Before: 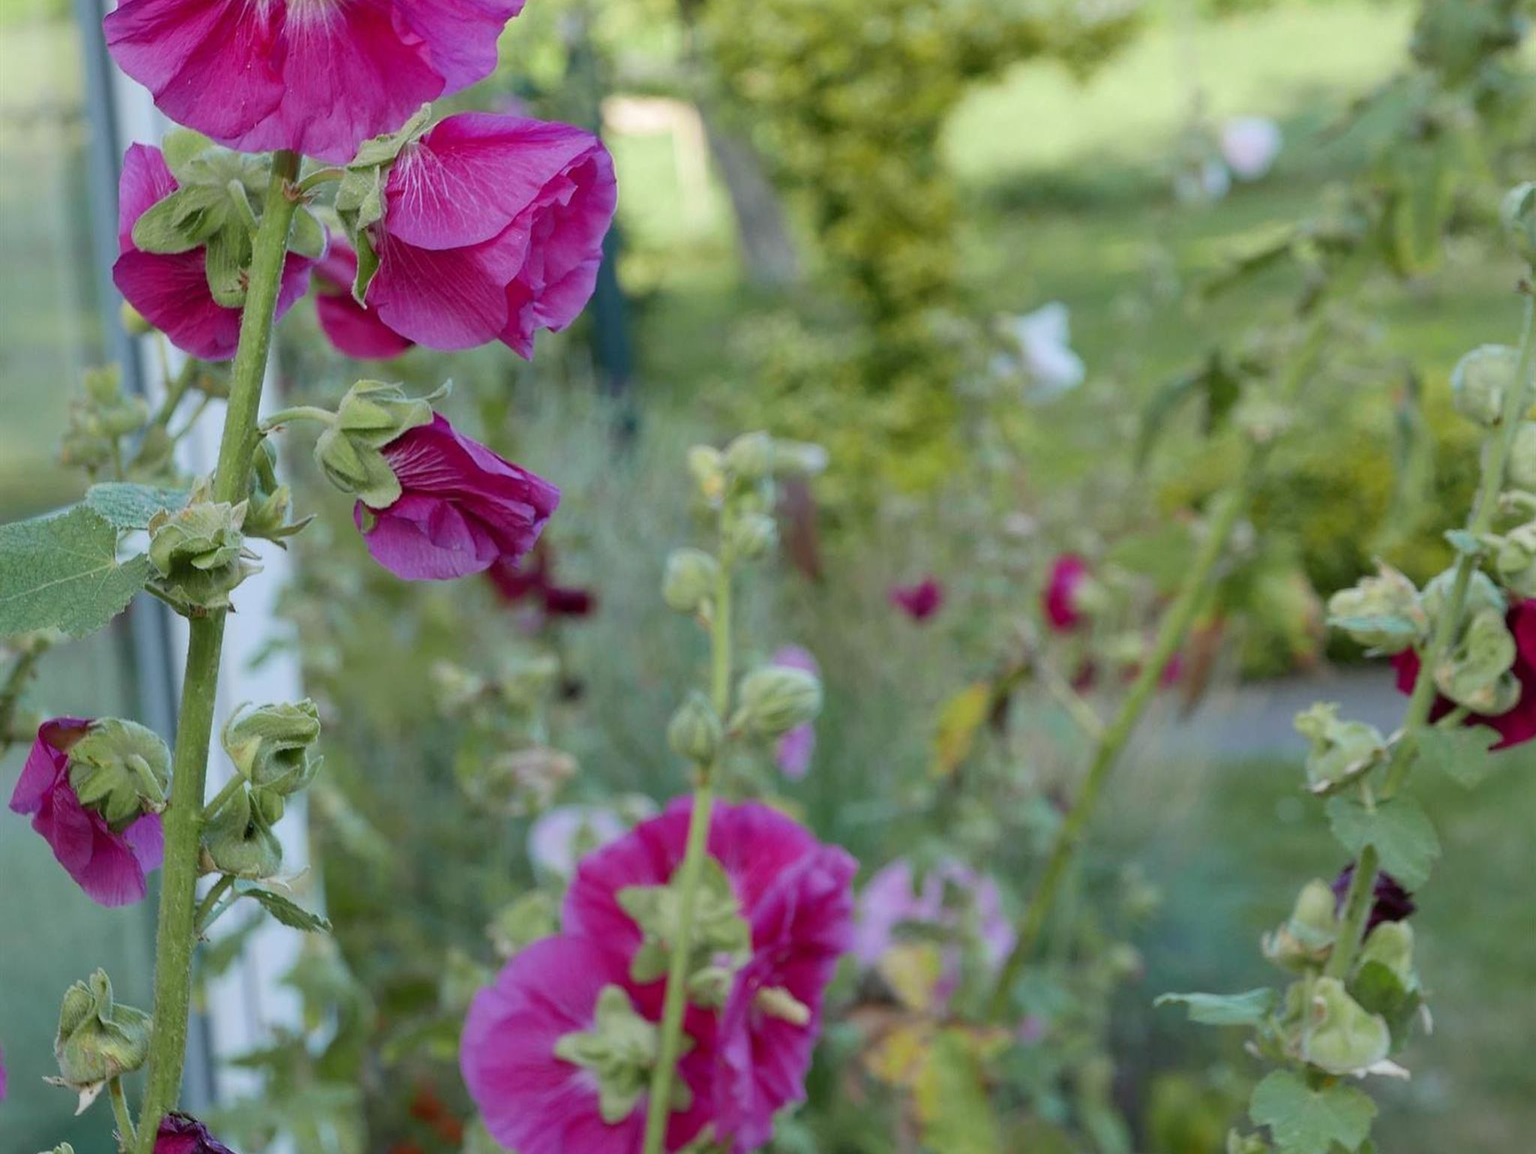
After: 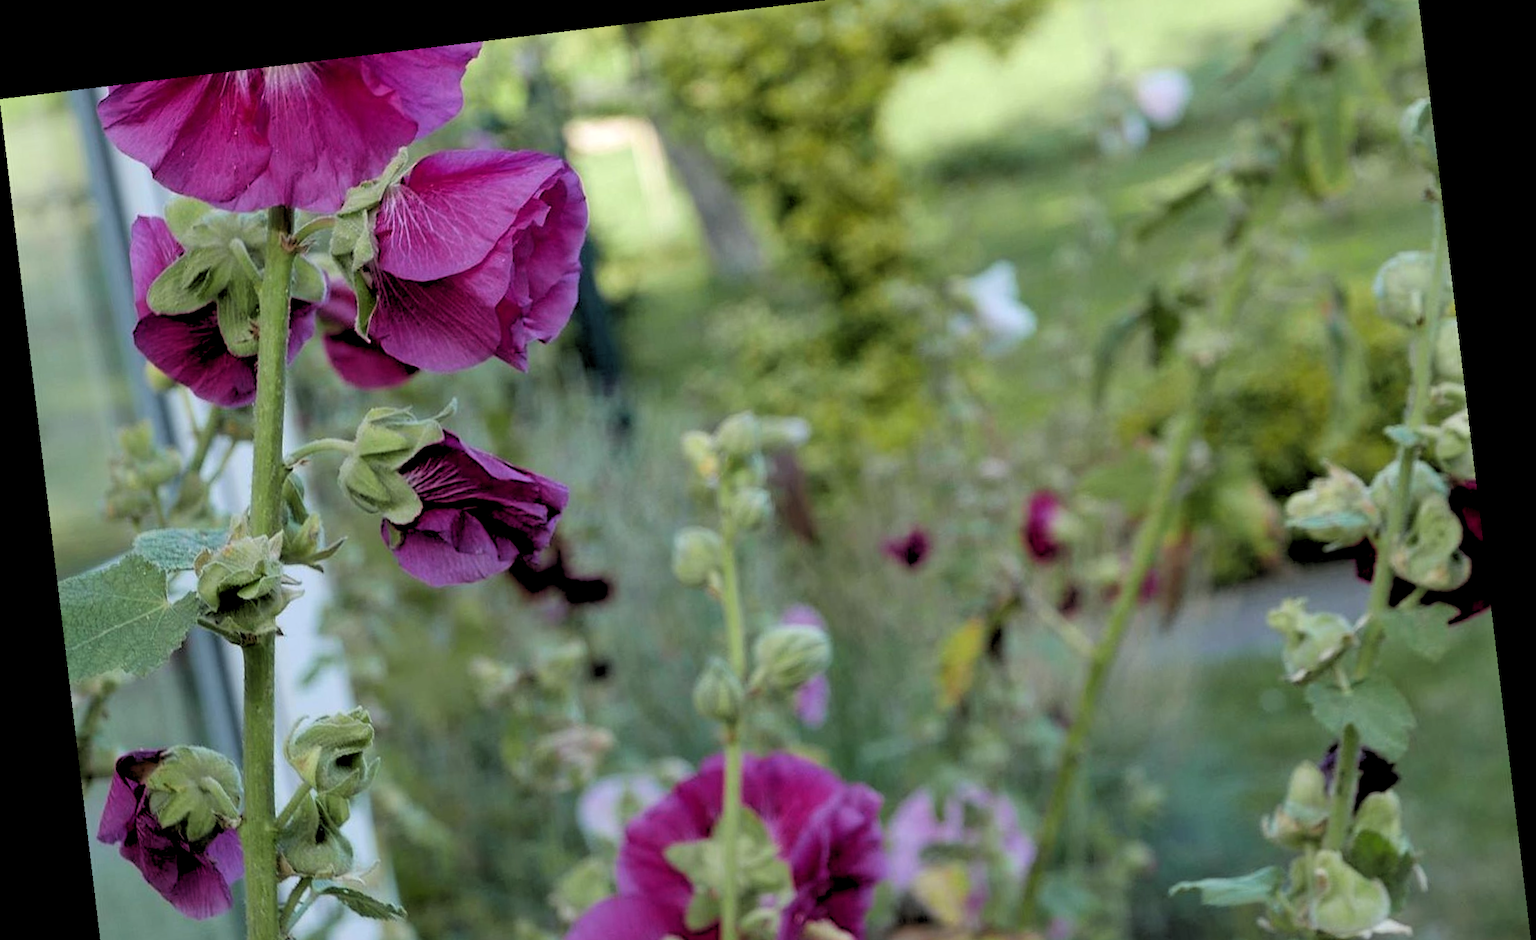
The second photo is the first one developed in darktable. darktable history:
rotate and perspective: rotation -6.83°, automatic cropping off
crop: top 5.667%, bottom 17.637%
rgb levels: levels [[0.034, 0.472, 0.904], [0, 0.5, 1], [0, 0.5, 1]]
